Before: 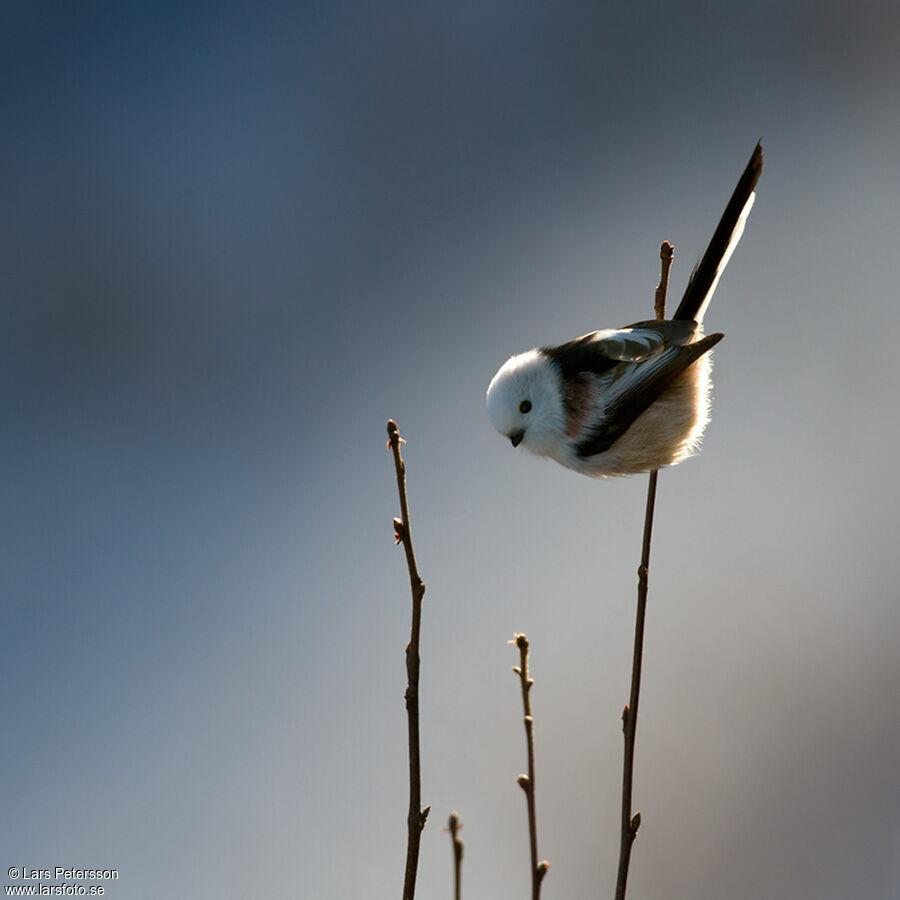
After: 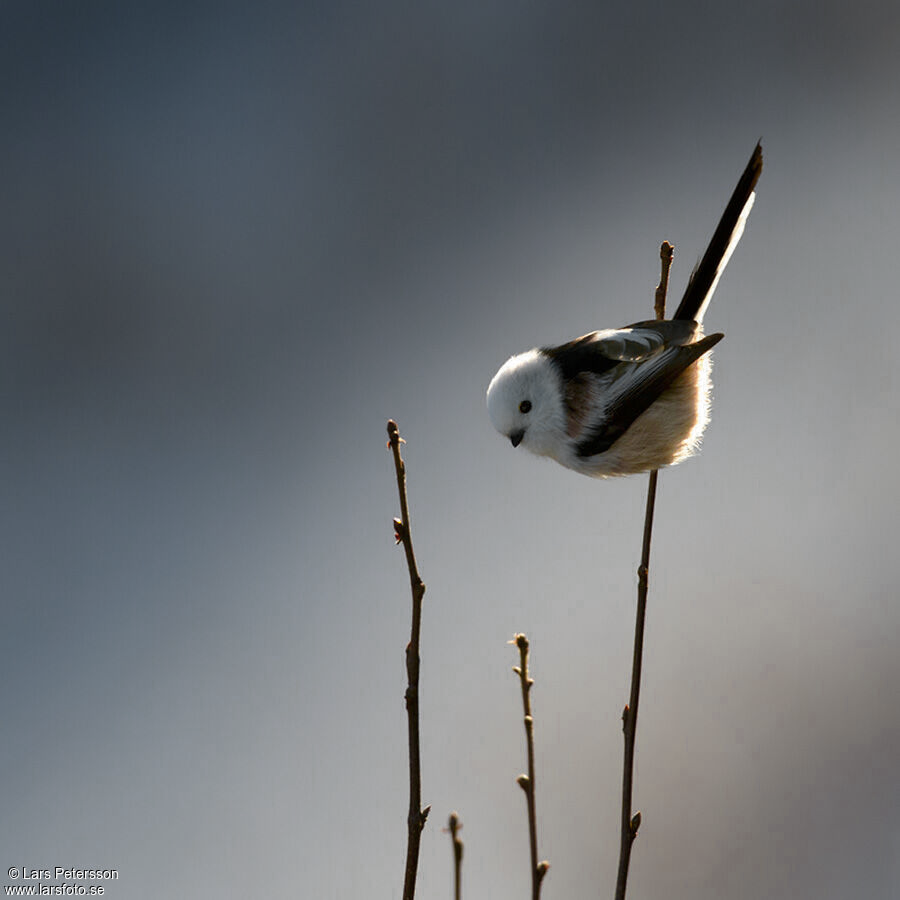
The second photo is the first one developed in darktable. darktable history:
color zones: curves: ch0 [(0.035, 0.242) (0.25, 0.5) (0.384, 0.214) (0.488, 0.255) (0.75, 0.5)]; ch1 [(0.063, 0.379) (0.25, 0.5) (0.354, 0.201) (0.489, 0.085) (0.729, 0.271)]; ch2 [(0.25, 0.5) (0.38, 0.517) (0.442, 0.51) (0.735, 0.456)]
